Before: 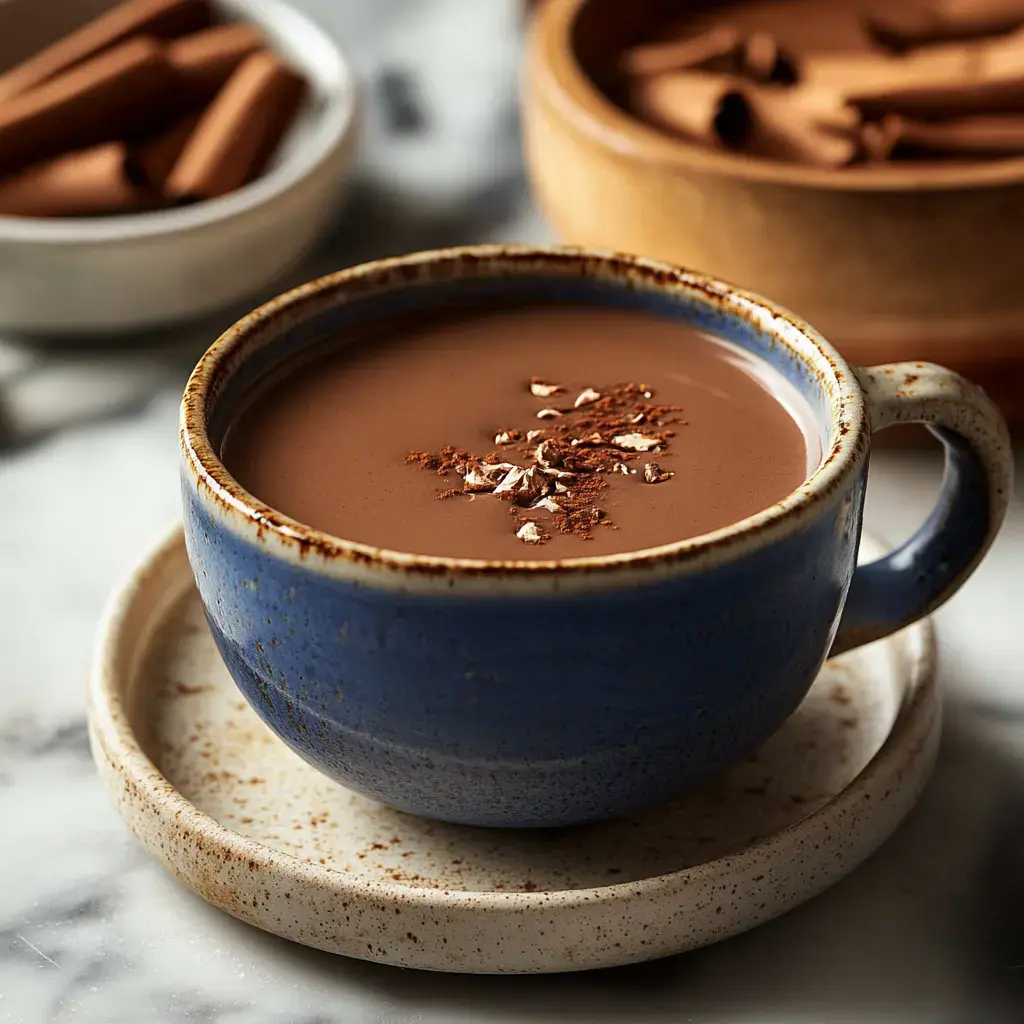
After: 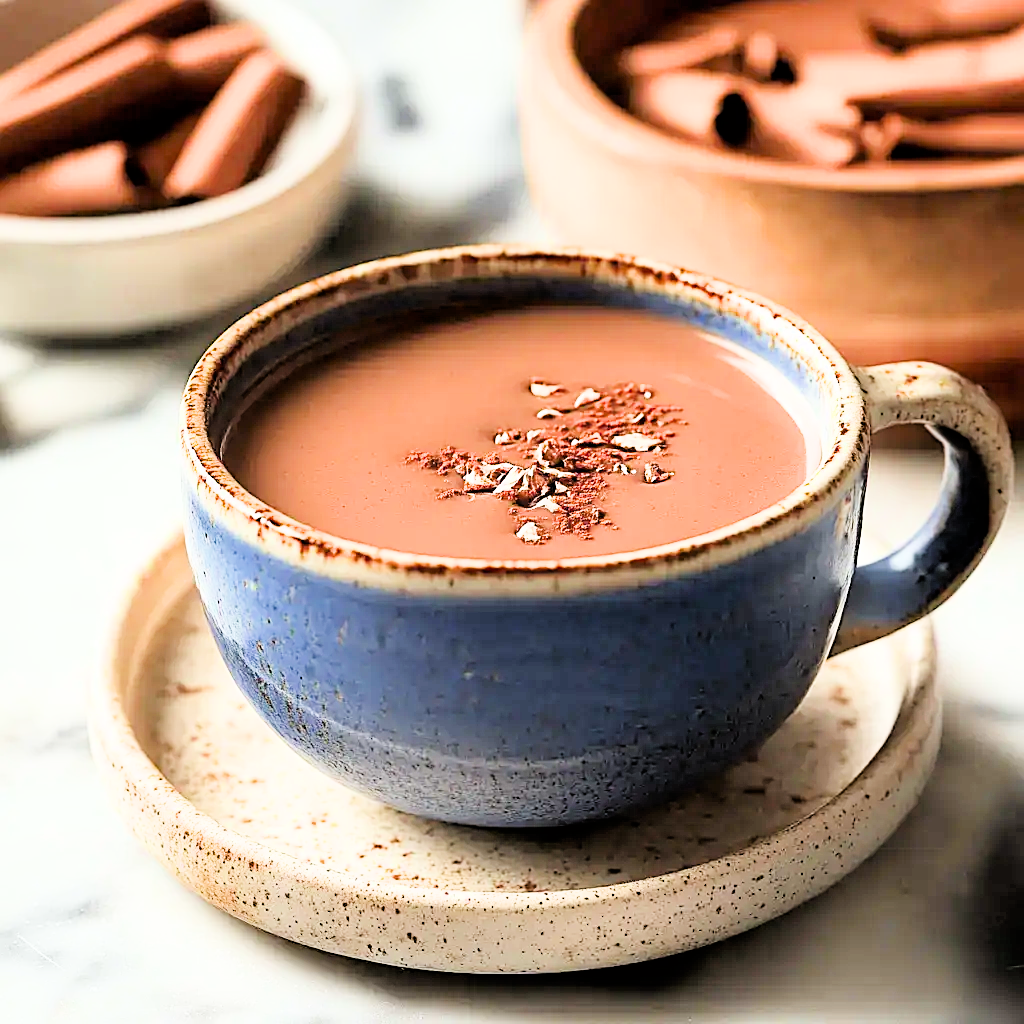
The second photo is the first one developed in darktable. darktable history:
exposure: black level correction 0, exposure 2.425 EV, compensate exposure bias true, compensate highlight preservation false
filmic rgb: black relative exposure -4.4 EV, white relative exposure 5.03 EV, hardness 2.21, latitude 40.64%, contrast 1.148, highlights saturation mix 10.76%, shadows ↔ highlights balance 1.11%
sharpen: on, module defaults
